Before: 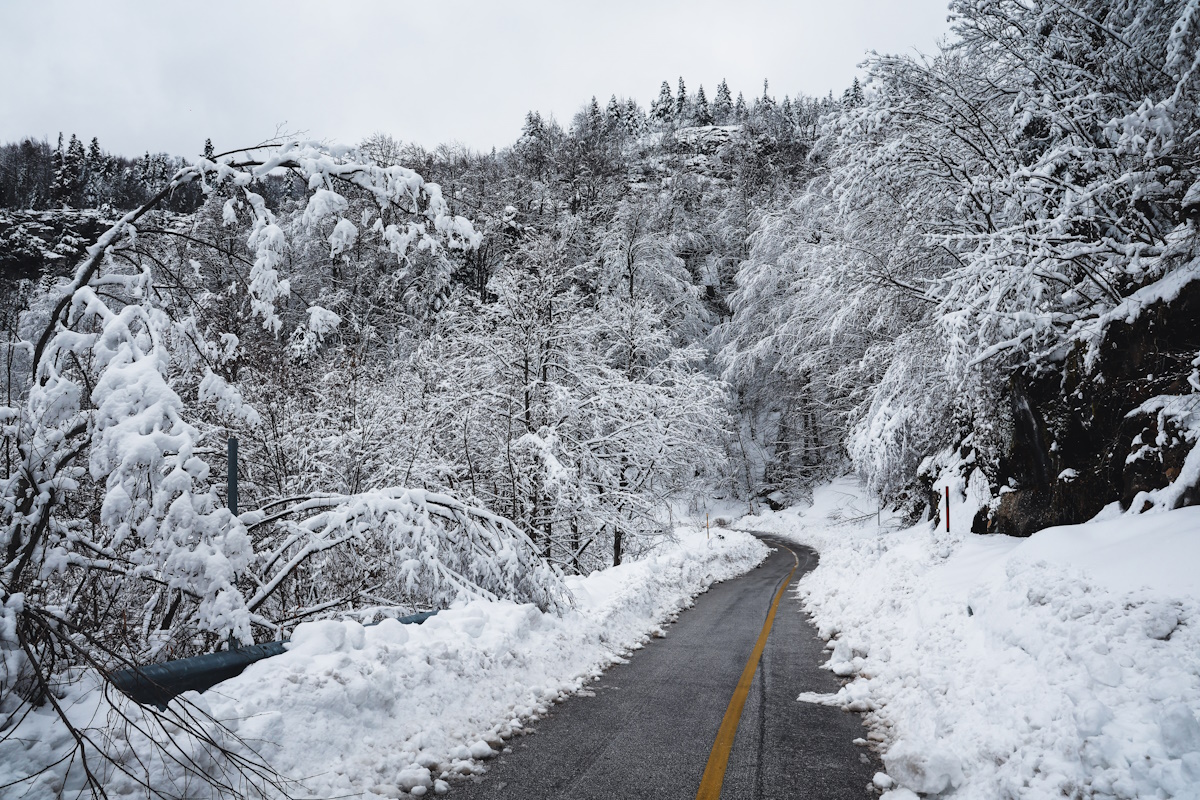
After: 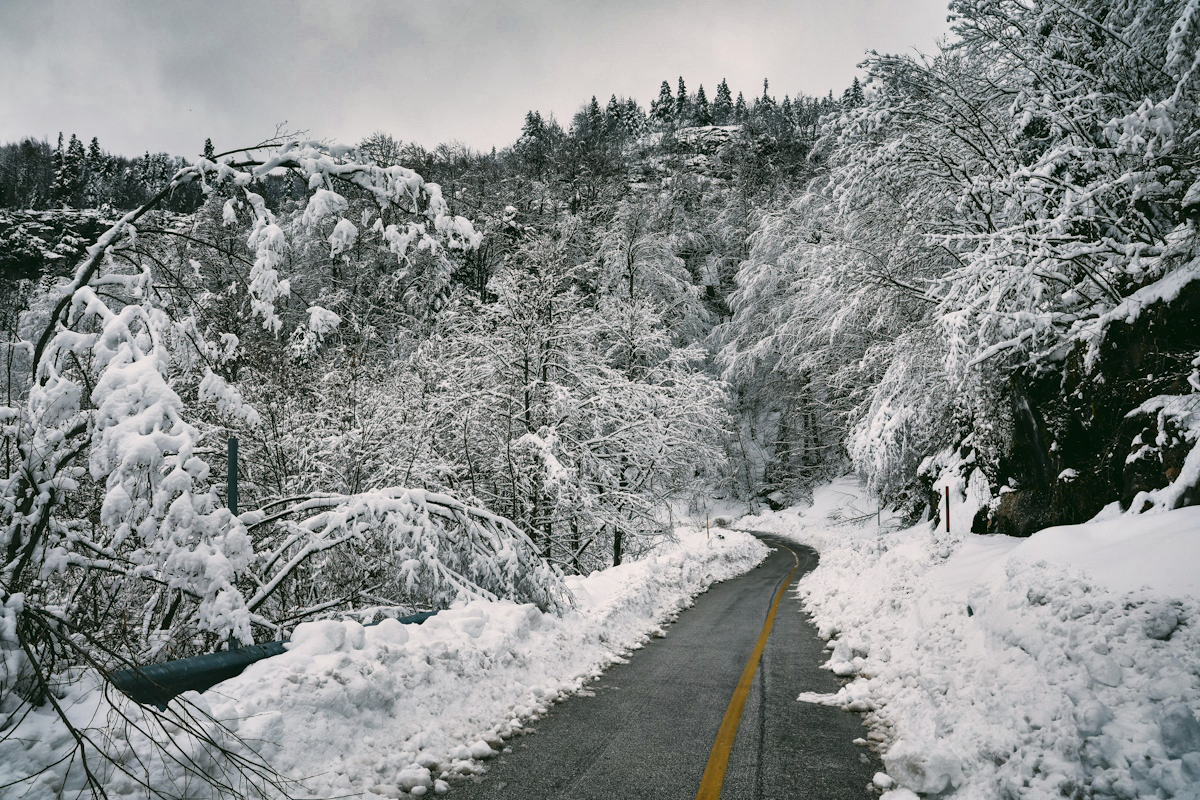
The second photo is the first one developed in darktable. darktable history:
shadows and highlights: shadows 20.91, highlights -82.73, soften with gaussian
color correction: highlights a* 4.02, highlights b* 4.98, shadows a* -7.55, shadows b* 4.98
tone equalizer: on, module defaults
